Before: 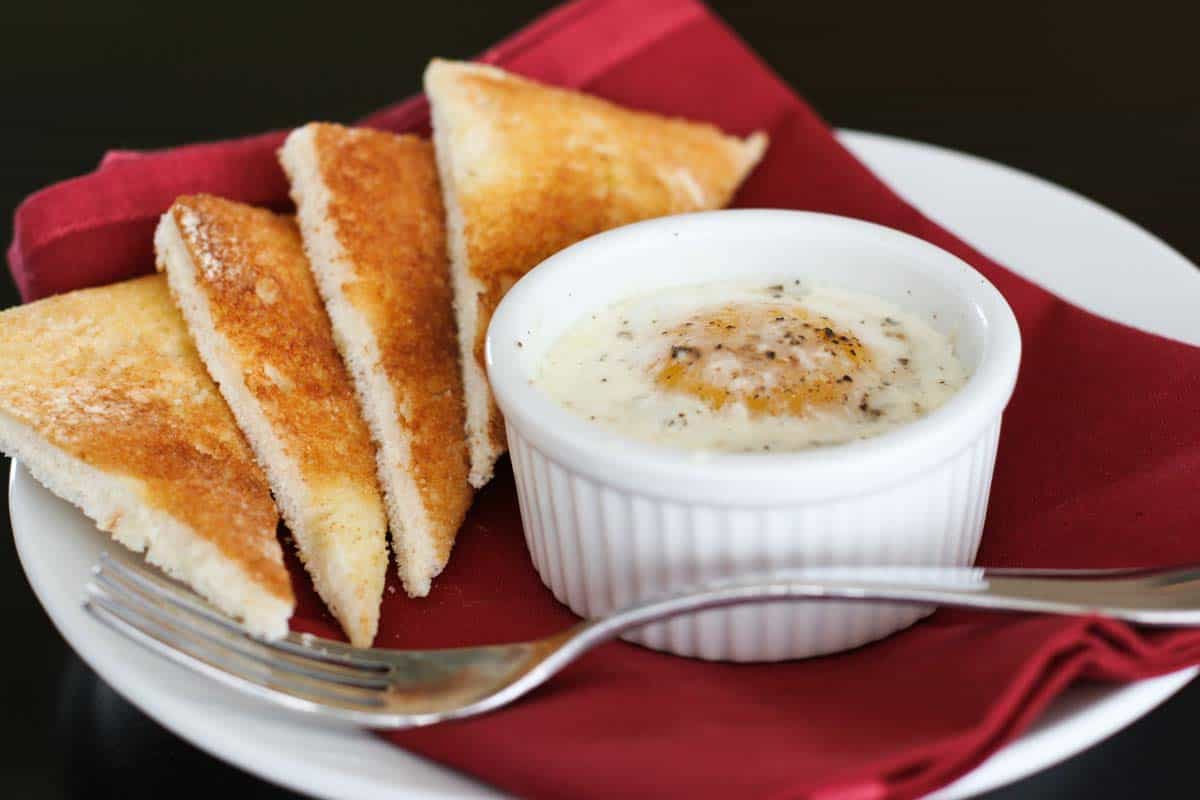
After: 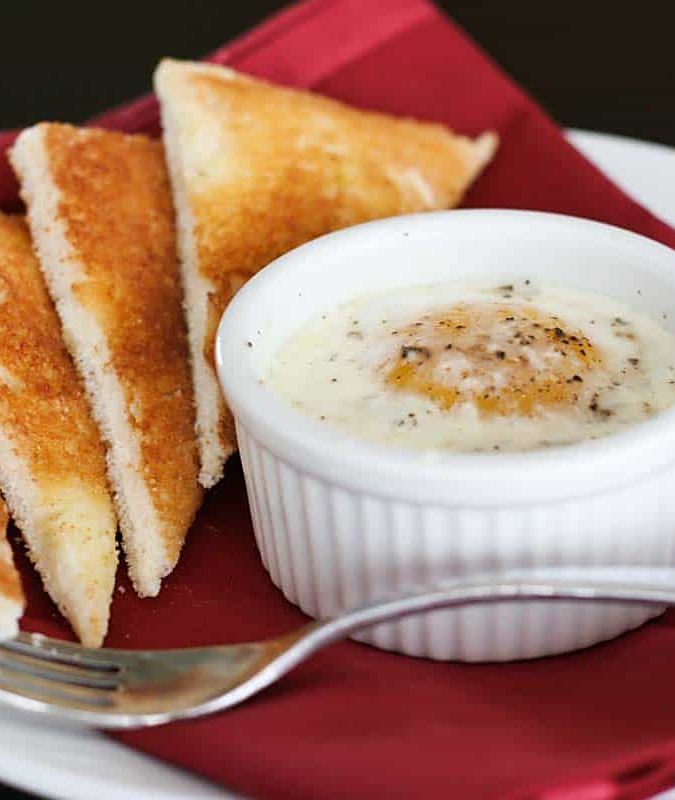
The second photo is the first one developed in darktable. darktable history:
sharpen: radius 1.864, amount 0.398, threshold 1.271
crop and rotate: left 22.516%, right 21.234%
